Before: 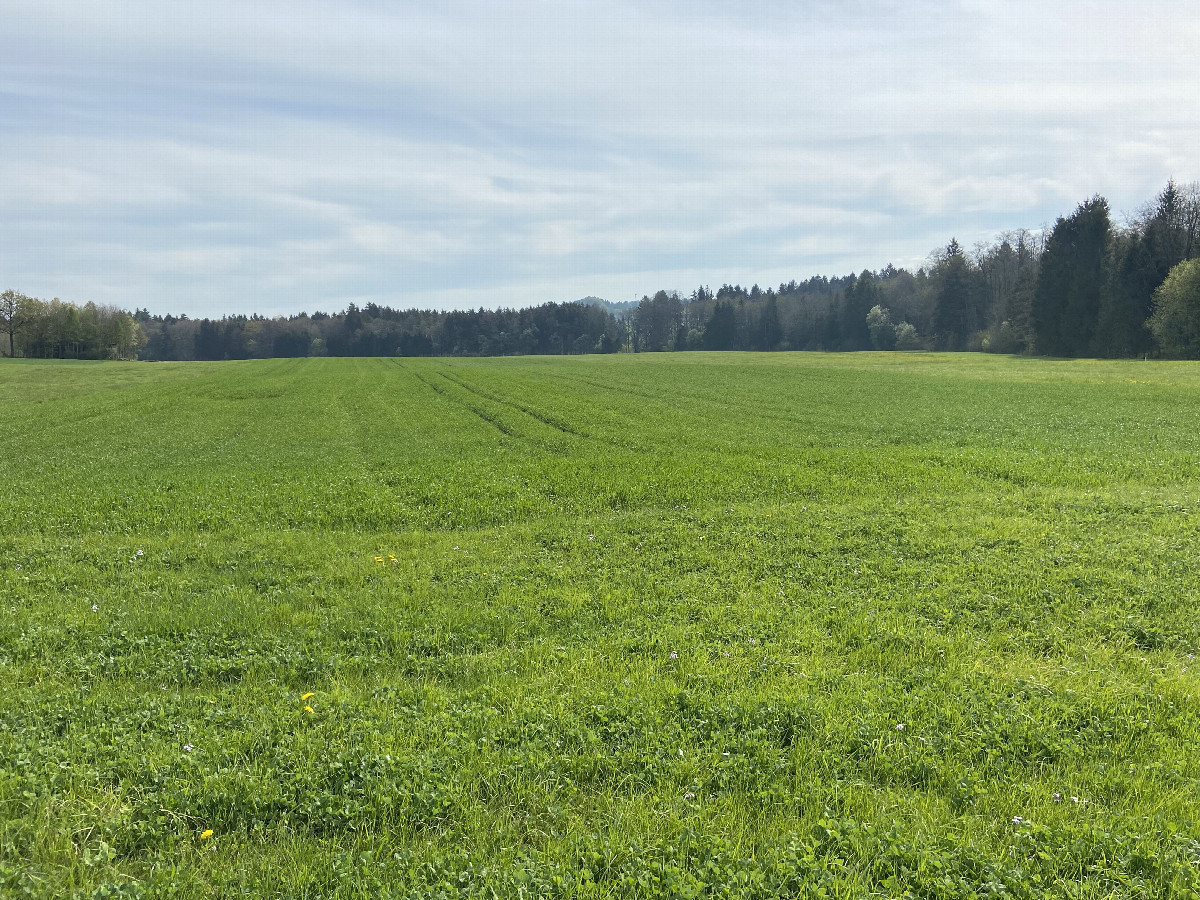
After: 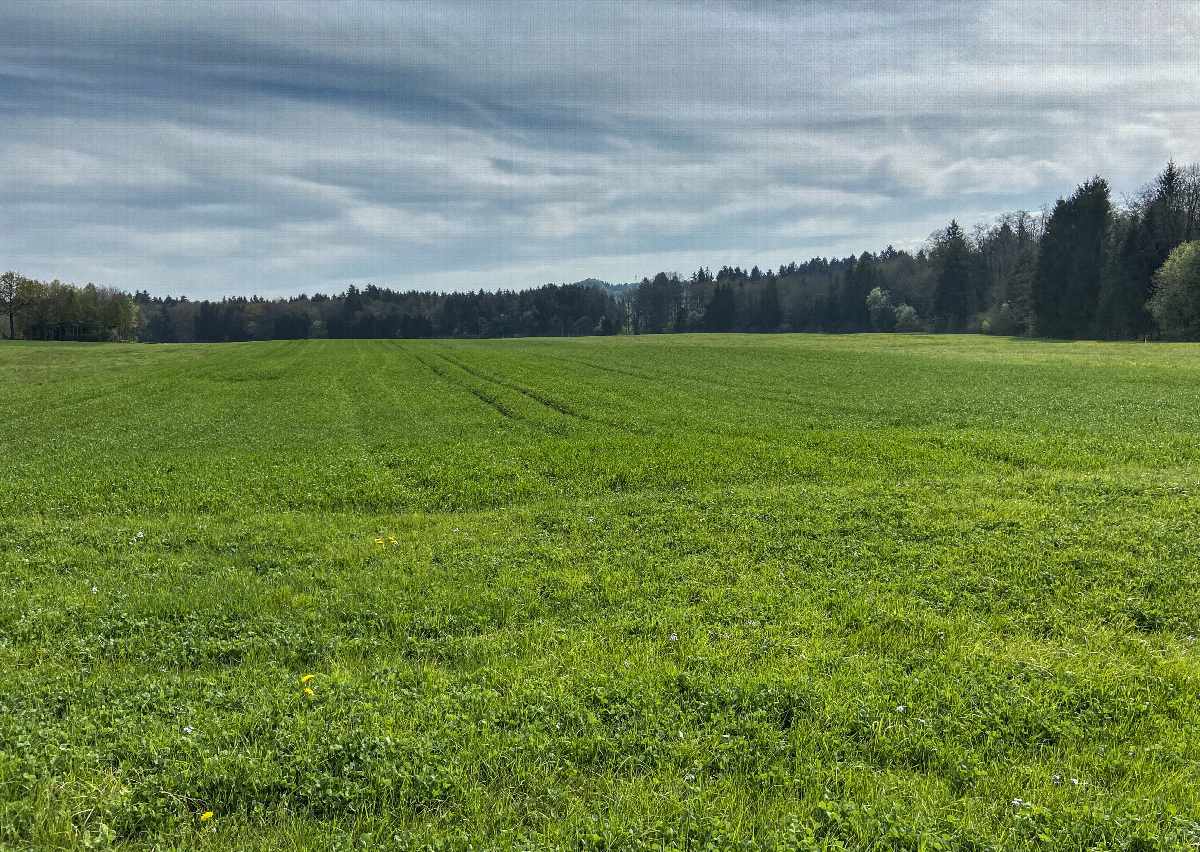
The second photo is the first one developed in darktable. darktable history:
shadows and highlights: shadows 81.18, white point adjustment -9.06, highlights -61.37, soften with gaussian
levels: levels [0.062, 0.494, 0.925]
crop and rotate: top 2.051%, bottom 3.222%
local contrast: on, module defaults
